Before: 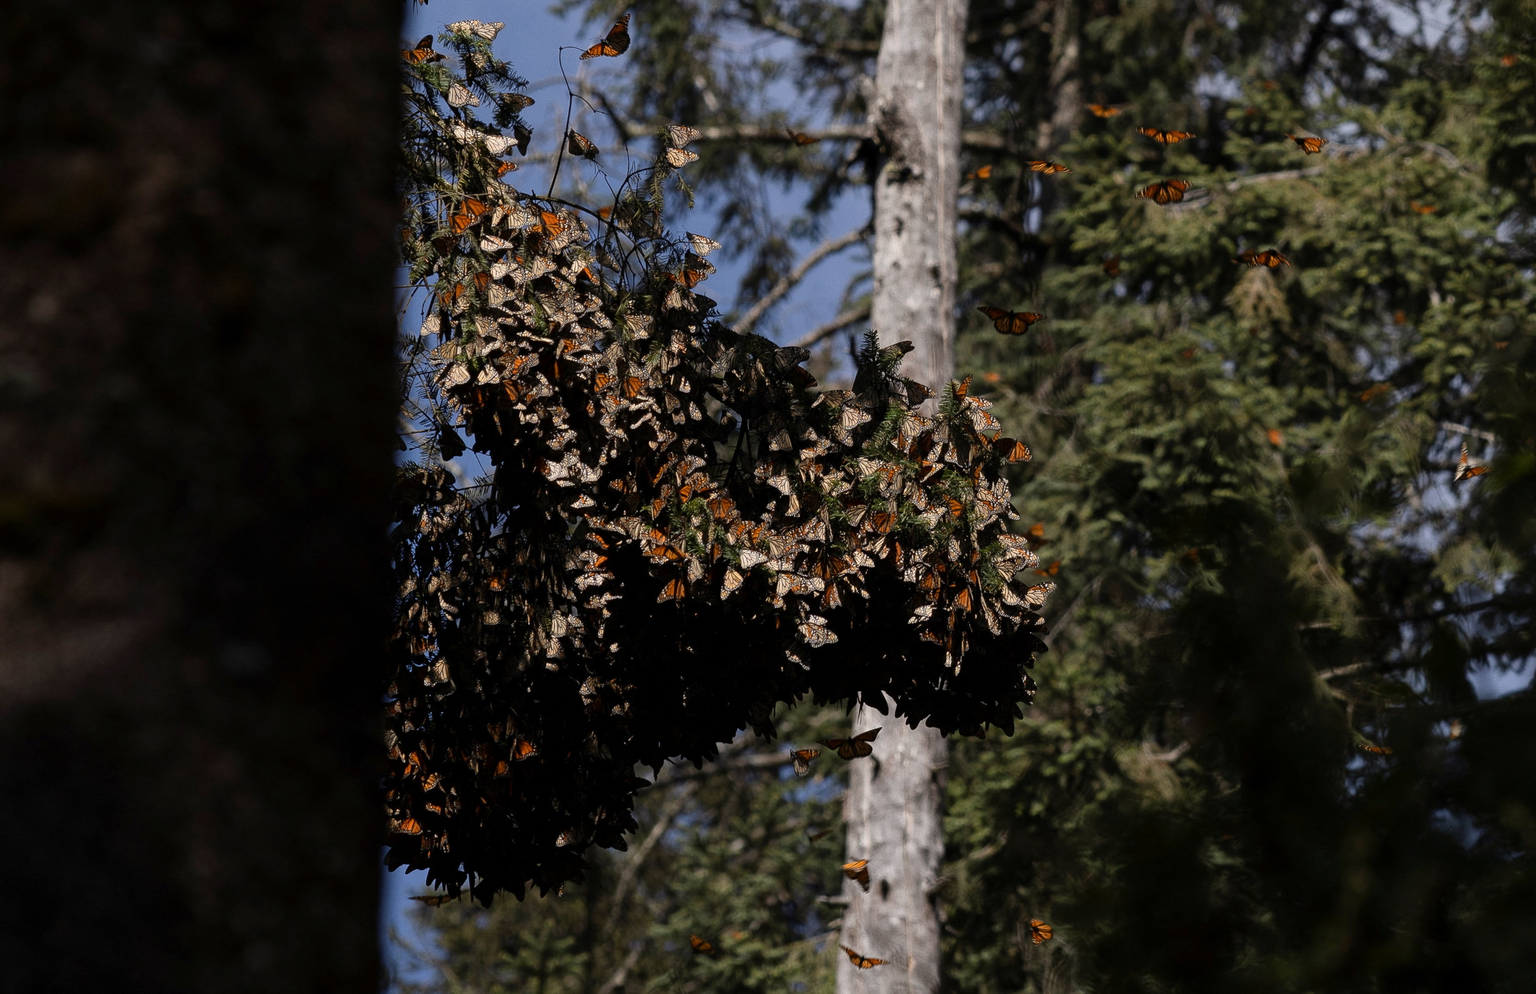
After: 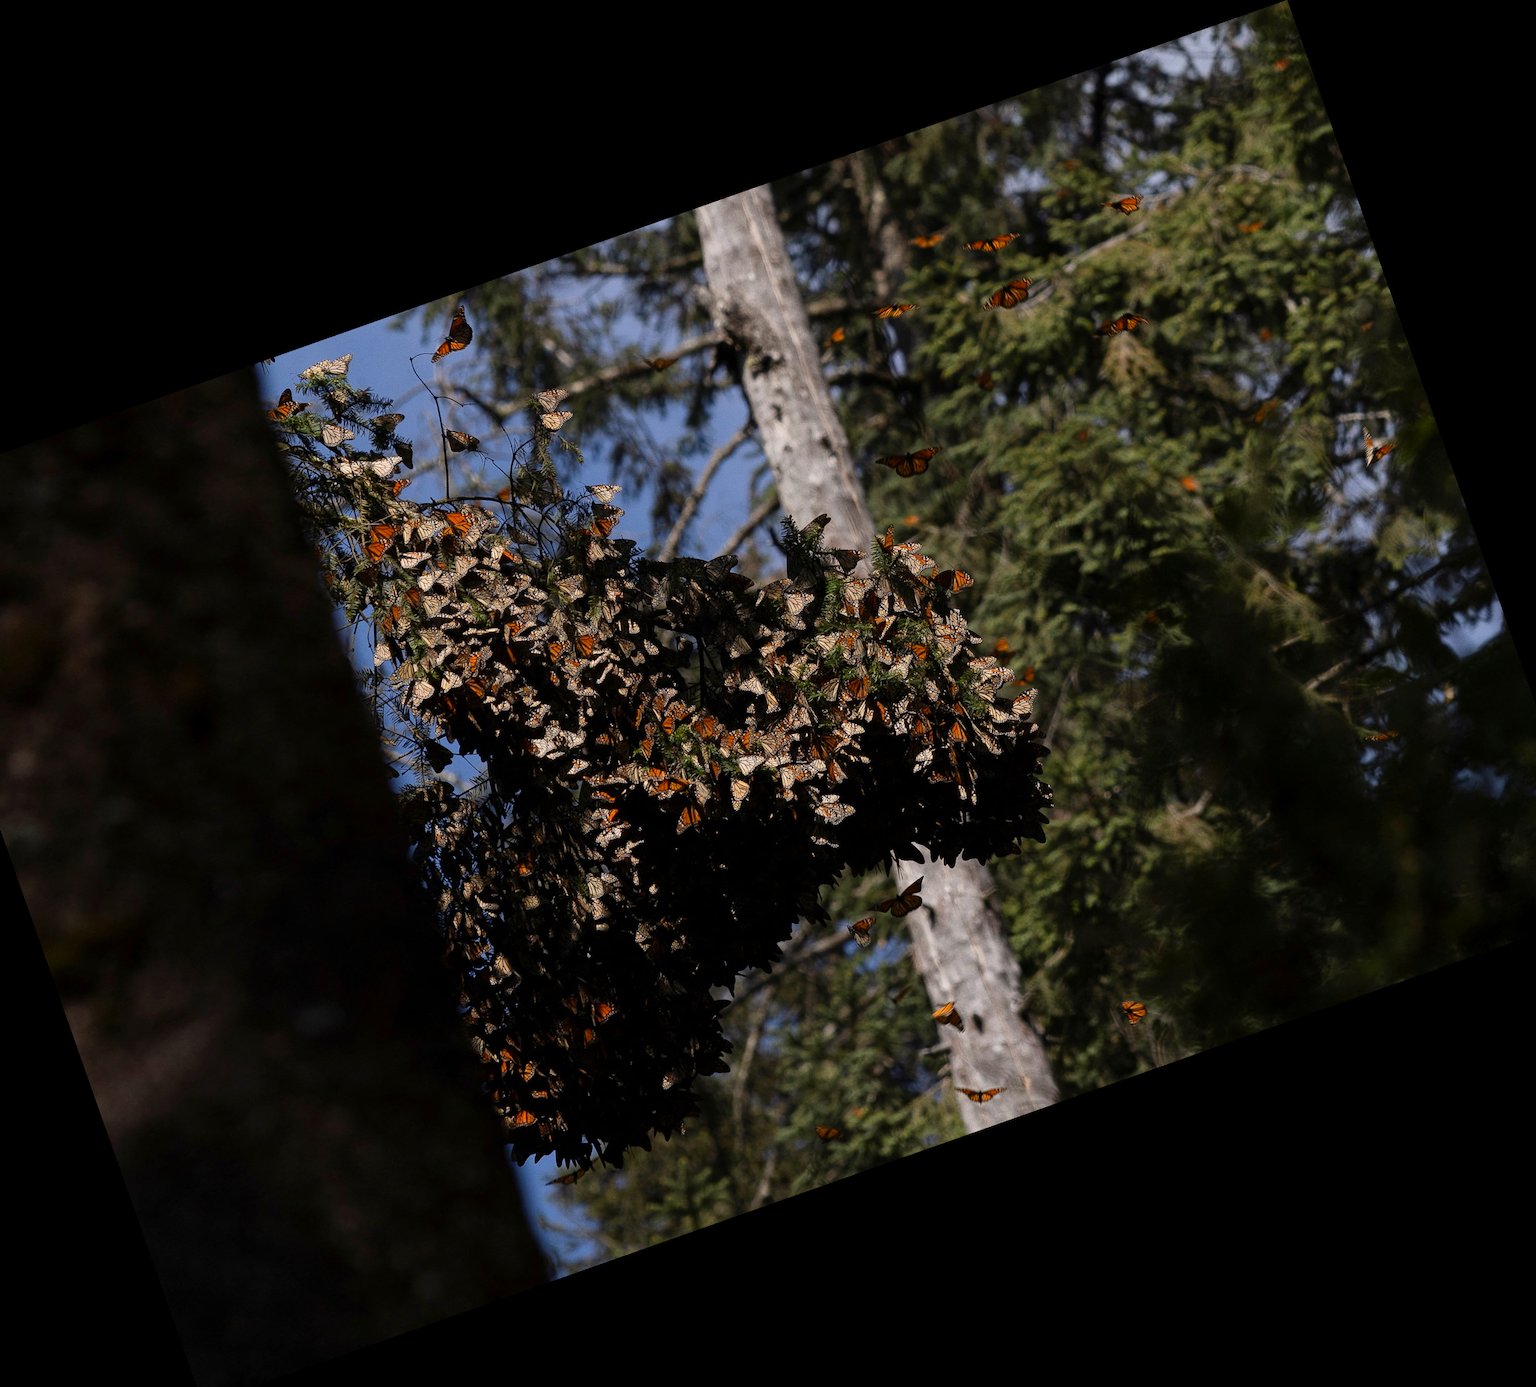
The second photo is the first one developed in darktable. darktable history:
contrast brightness saturation: saturation 0.18
white balance: emerald 1
crop and rotate: angle 19.43°, left 6.812%, right 4.125%, bottom 1.087%
